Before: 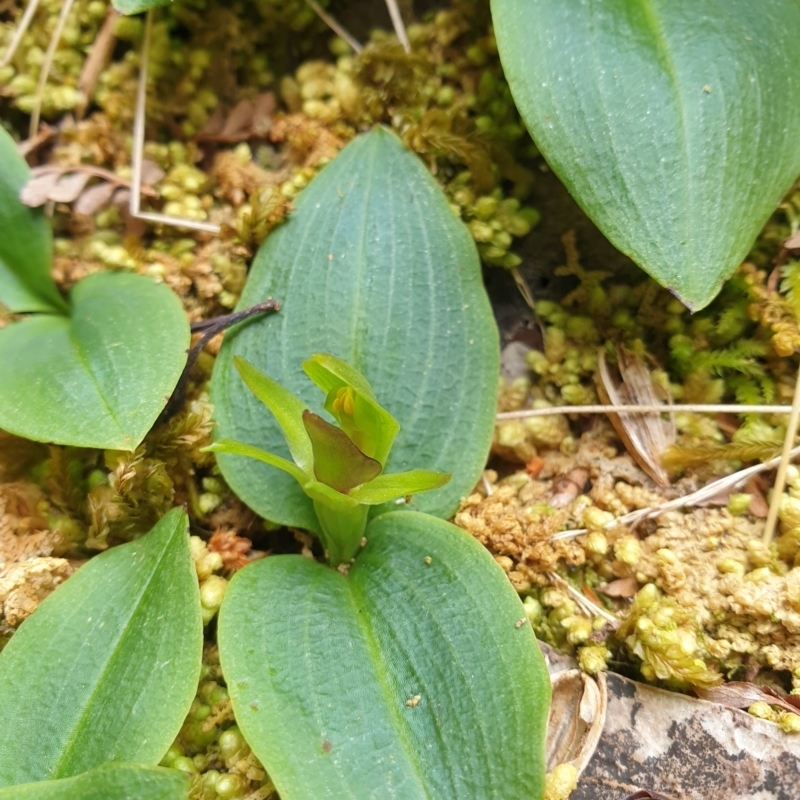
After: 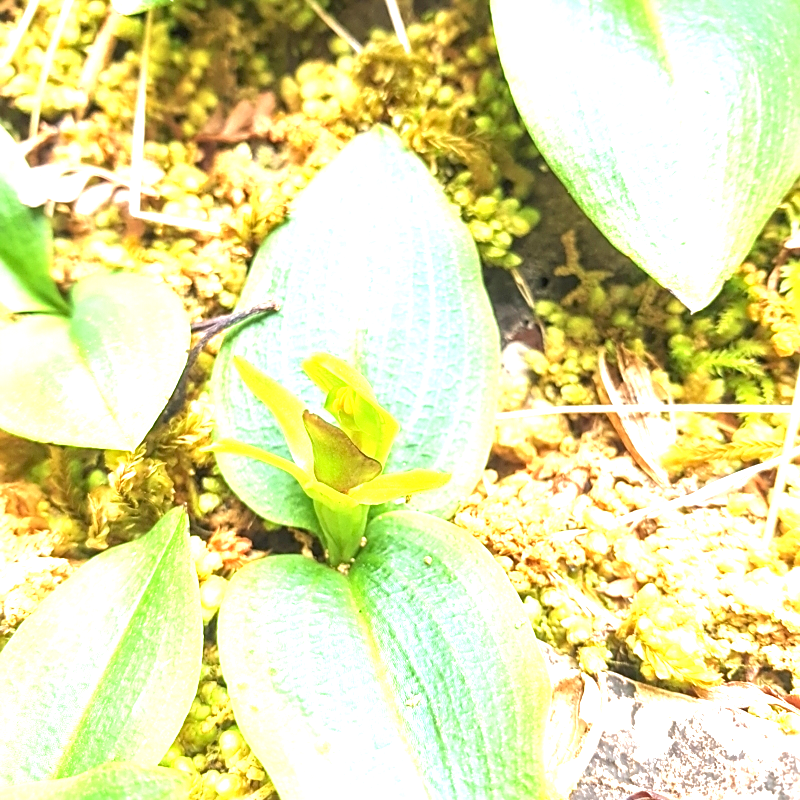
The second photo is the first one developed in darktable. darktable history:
exposure: black level correction 0, exposure 1.997 EV, compensate highlight preservation false
sharpen: on, module defaults
local contrast: on, module defaults
